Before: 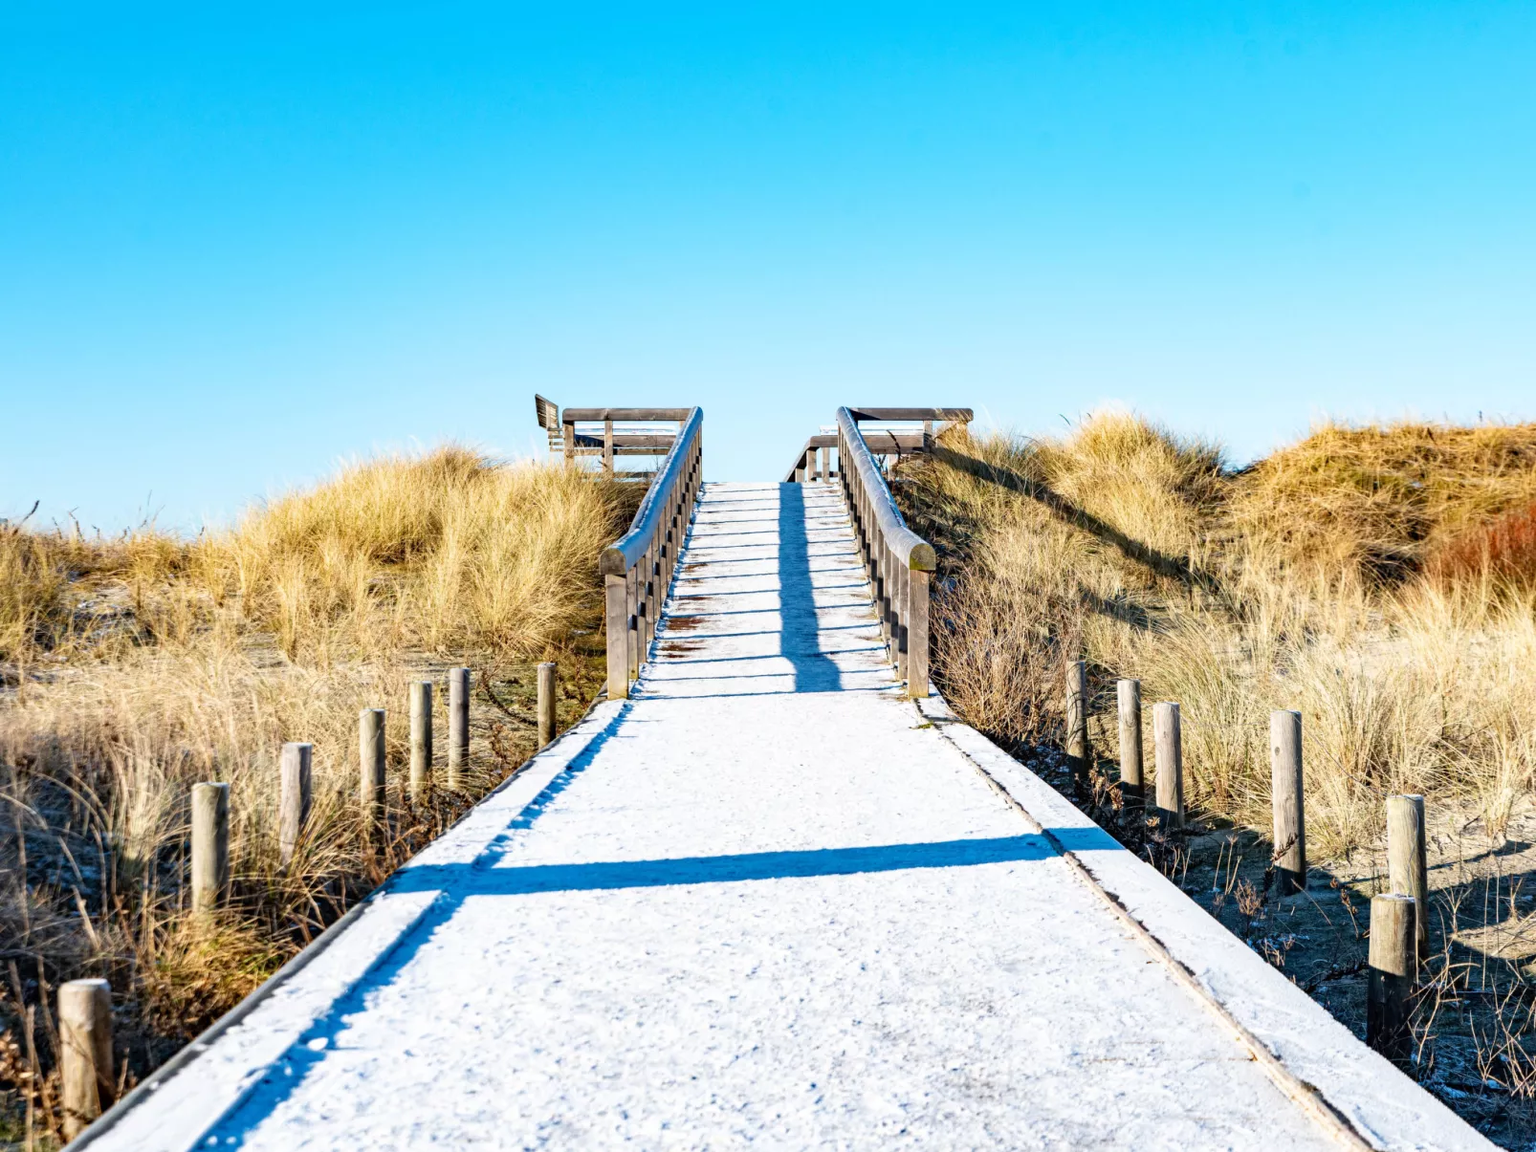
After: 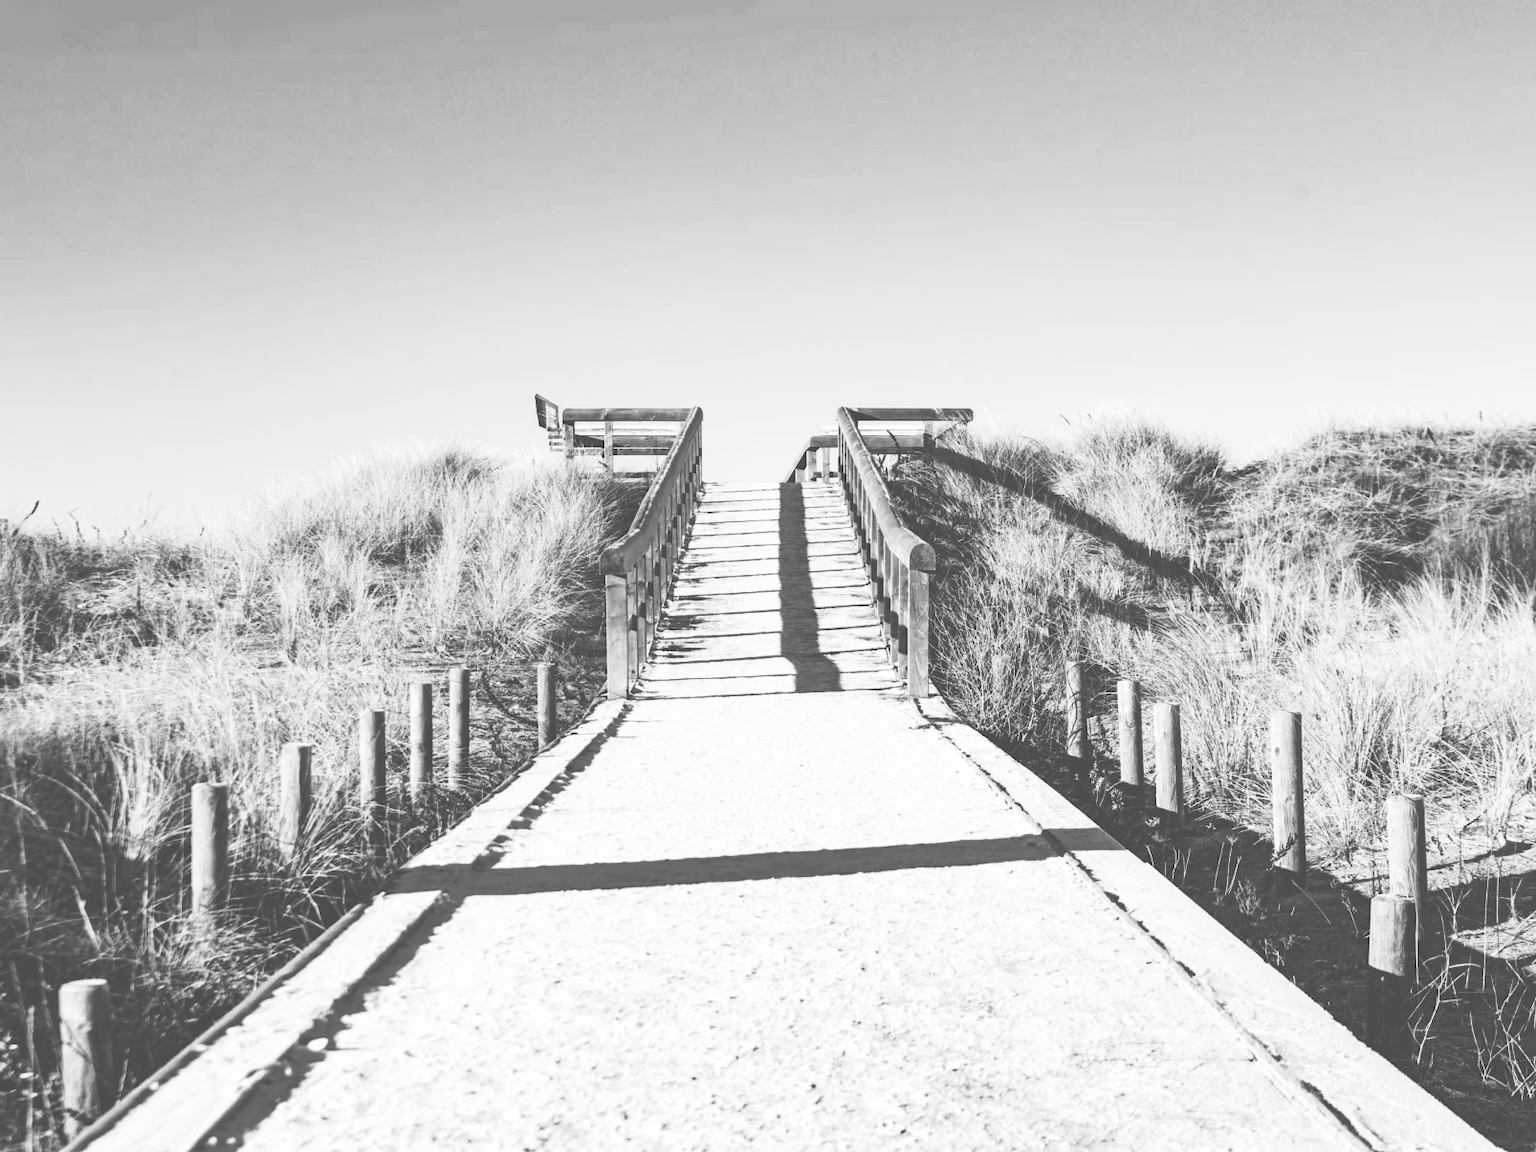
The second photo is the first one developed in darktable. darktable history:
tone curve: curves: ch0 [(0, 0) (0.003, 0.319) (0.011, 0.319) (0.025, 0.323) (0.044, 0.323) (0.069, 0.327) (0.1, 0.33) (0.136, 0.338) (0.177, 0.348) (0.224, 0.361) (0.277, 0.374) (0.335, 0.398) (0.399, 0.444) (0.468, 0.516) (0.543, 0.595) (0.623, 0.694) (0.709, 0.793) (0.801, 0.883) (0.898, 0.942) (1, 1)], preserve colors none
color look up table: target L [95.14, 80.97, 76.25, 75.88, 68.87, 59.66, 47.24, 50.17, 37.41, 24.42, 18.94, 200.64, 80.97, 78.79, 70.35, 65.74, 57.09, 50.83, 33.6, 50.83, 39.07, 41.83, 13.23, 5.464, 88.82, 74.42, 79.88, 74.78, 67.74, 41.14, 55.54, 43.46, 46.84, 42.1, 30.16, 35.3, 34.88, 33.6, 18.94, 20.79, 17.06, 5.464, 86.7, 78.07, 61.45, 50.17, 61.7, 51.62, 22.62], target a [-0.002, -0.002, 0, 0, 0, 0.001, 0, 0.001, 0, -0.125, -0.002, 0, -0.002, 0, 0, 0.001, 0.001, 0 ×4, 0.001, -0.134, -0.459, -0.002, 0 ×6, 0.001, 0, 0.001, 0, 0, -0.117, 0, -0.002, -0.128, -0.131, -0.459, -0.003, -0.002, 0.001, 0.001, 0.001, 0, -0.126], target b [0.024, 0.024, 0.002, 0.002, 0.002, -0.005, 0.001, -0.004, 0.001, 1.567, 0.016, 0, 0.024, 0.002, 0.002, -0.005, -0.004, 0.001, 0.002, 0.001, 0.001, -0.003, 1.703, 5.65, 0.024, 0.002 ×4, 0.001, 0.001, -0.004, 0.001, -0.003, 0.002, 0.001, 1.466, 0.002, 0.016, 1.607, 1.651, 5.65, 0.024, 0.023, -0.005, -0.004, -0.005, 0.001, 1.586], num patches 49
